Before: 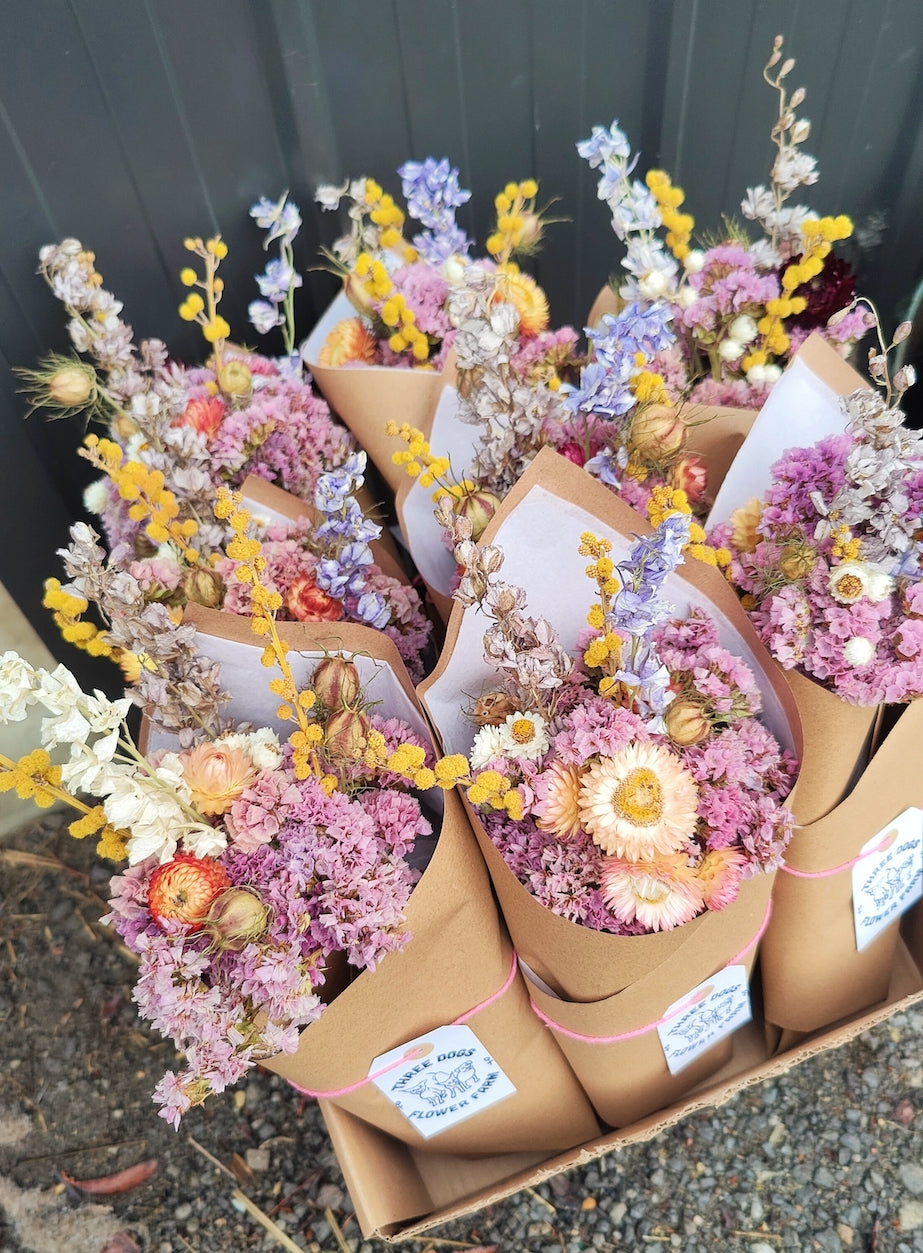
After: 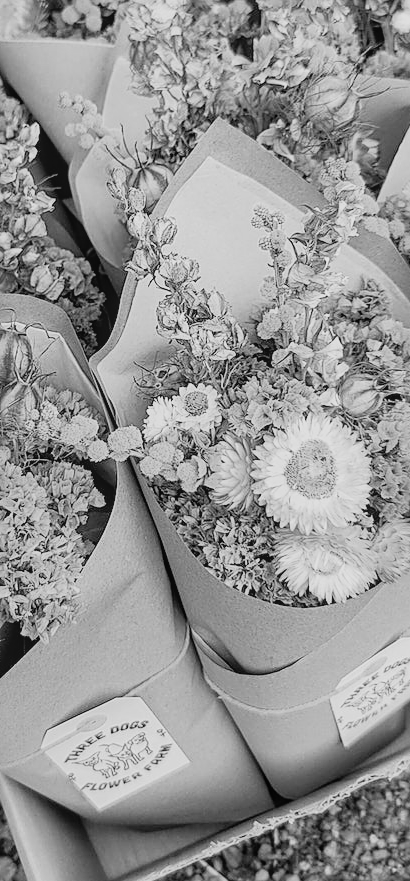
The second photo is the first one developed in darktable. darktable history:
local contrast: detail 110%
white balance: red 1, blue 1
crop: left 35.432%, top 26.233%, right 20.145%, bottom 3.432%
monochrome: size 1
sharpen: on, module defaults
velvia: on, module defaults
filmic rgb: black relative exposure -11.88 EV, white relative exposure 5.43 EV, threshold 3 EV, hardness 4.49, latitude 50%, contrast 1.14, color science v5 (2021), contrast in shadows safe, contrast in highlights safe, enable highlight reconstruction true
